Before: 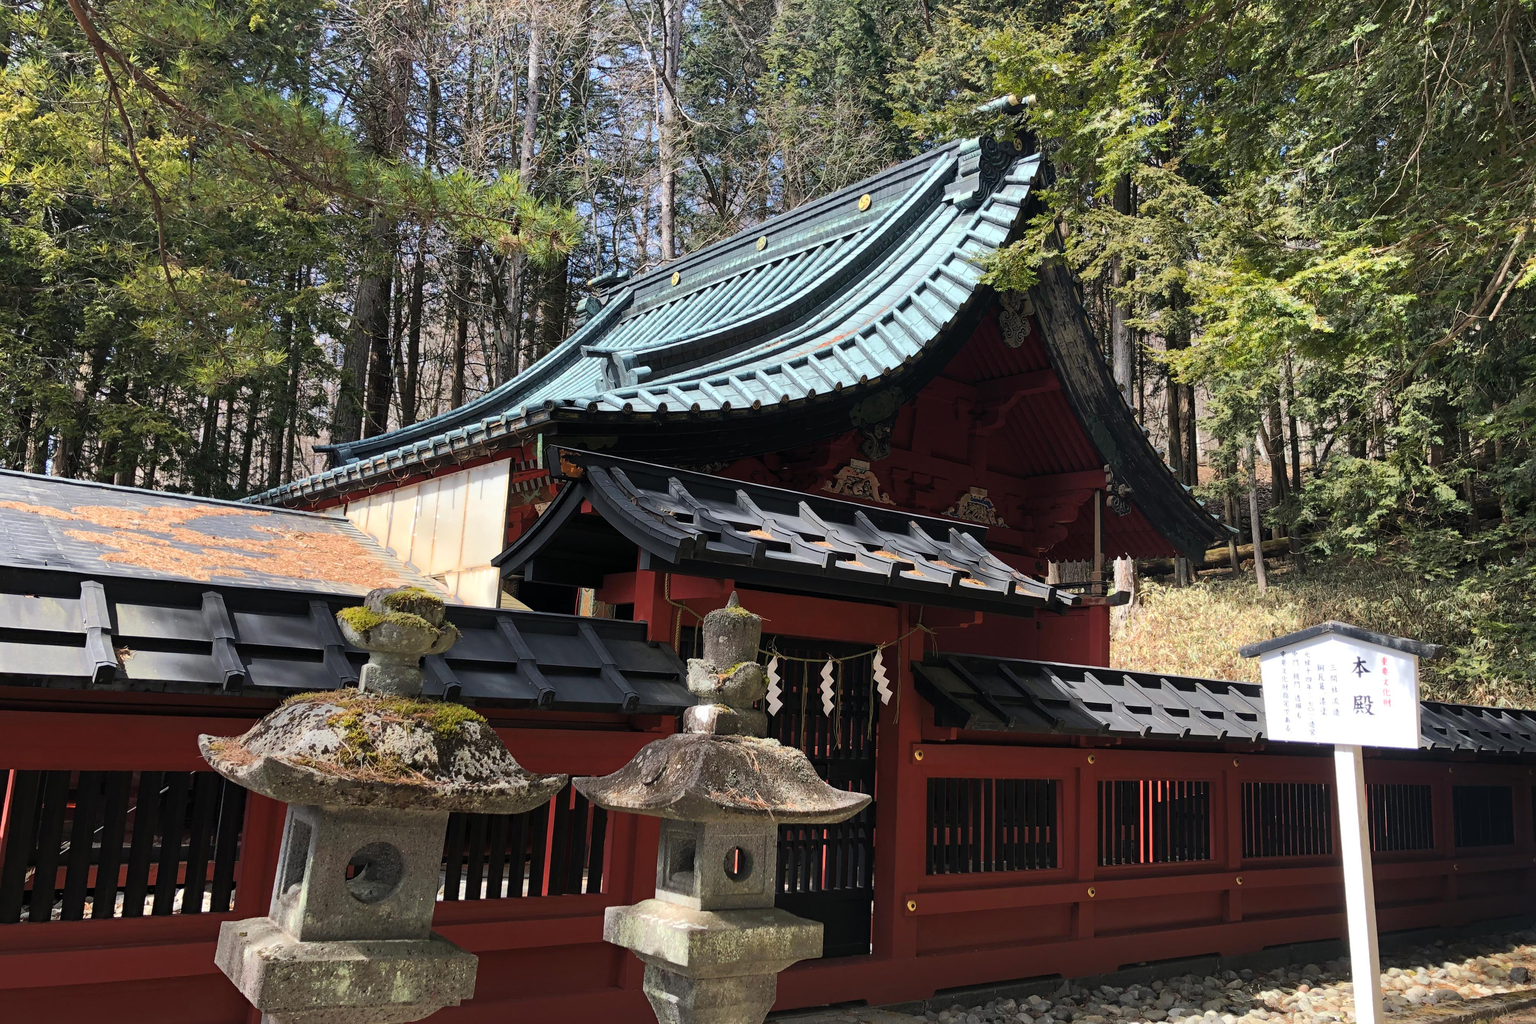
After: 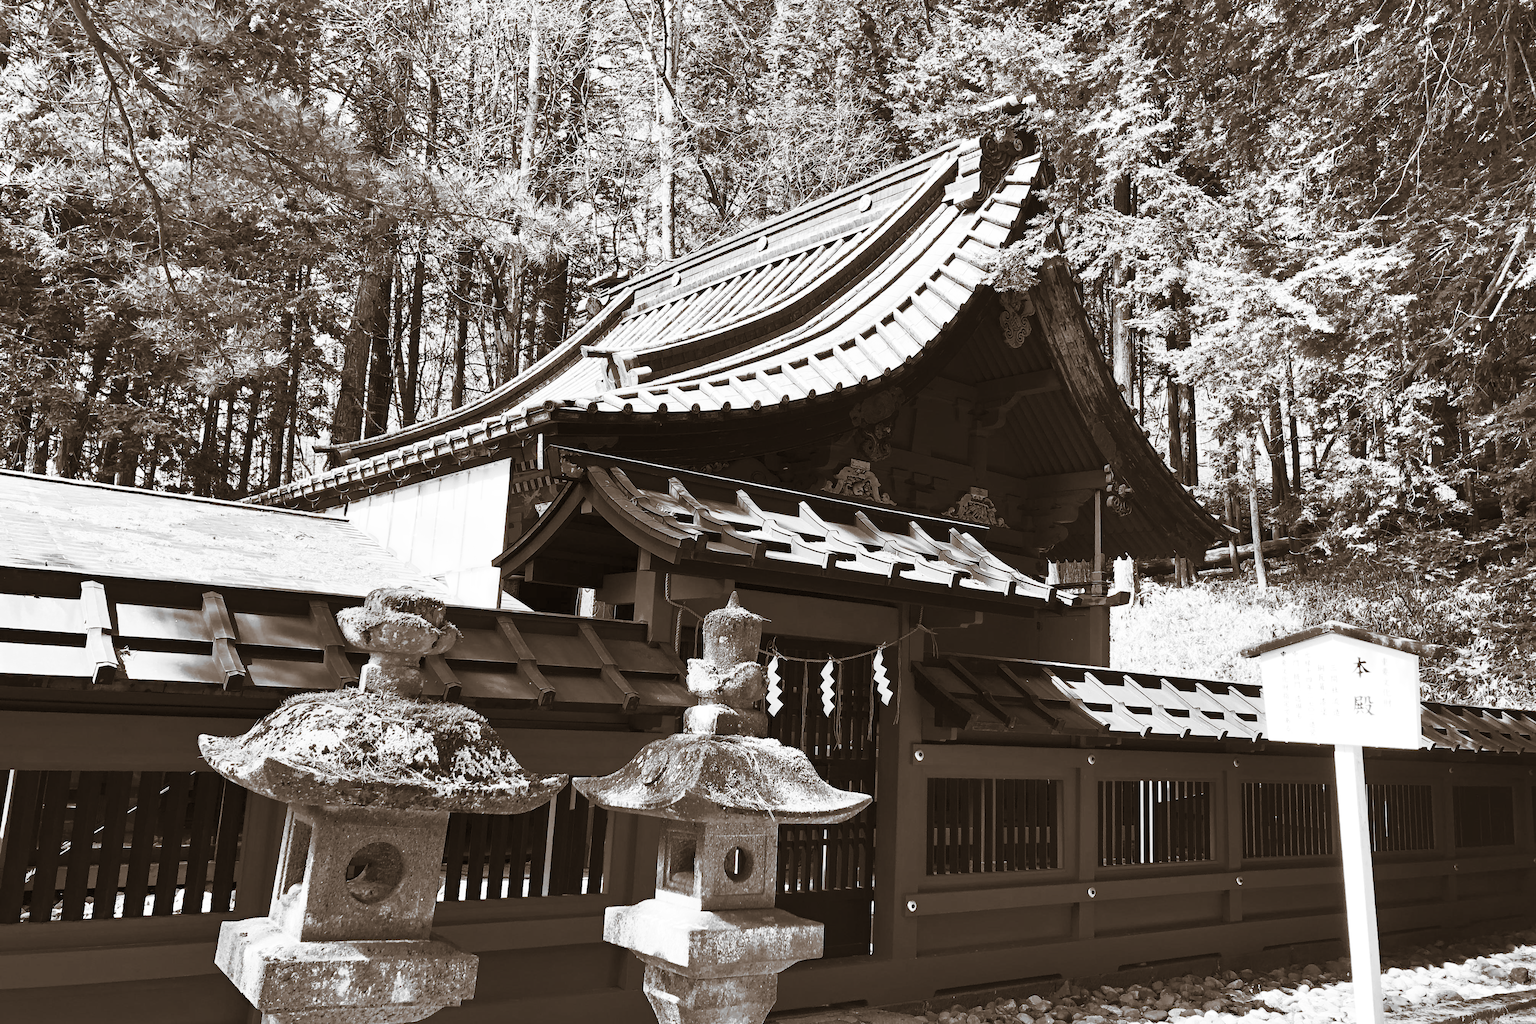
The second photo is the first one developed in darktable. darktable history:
split-toning: shadows › hue 32.4°, shadows › saturation 0.51, highlights › hue 180°, highlights › saturation 0, balance -60.17, compress 55.19%
shadows and highlights: shadows 25, highlights -48, soften with gaussian
contrast brightness saturation: contrast 0.53, brightness 0.47, saturation -1
